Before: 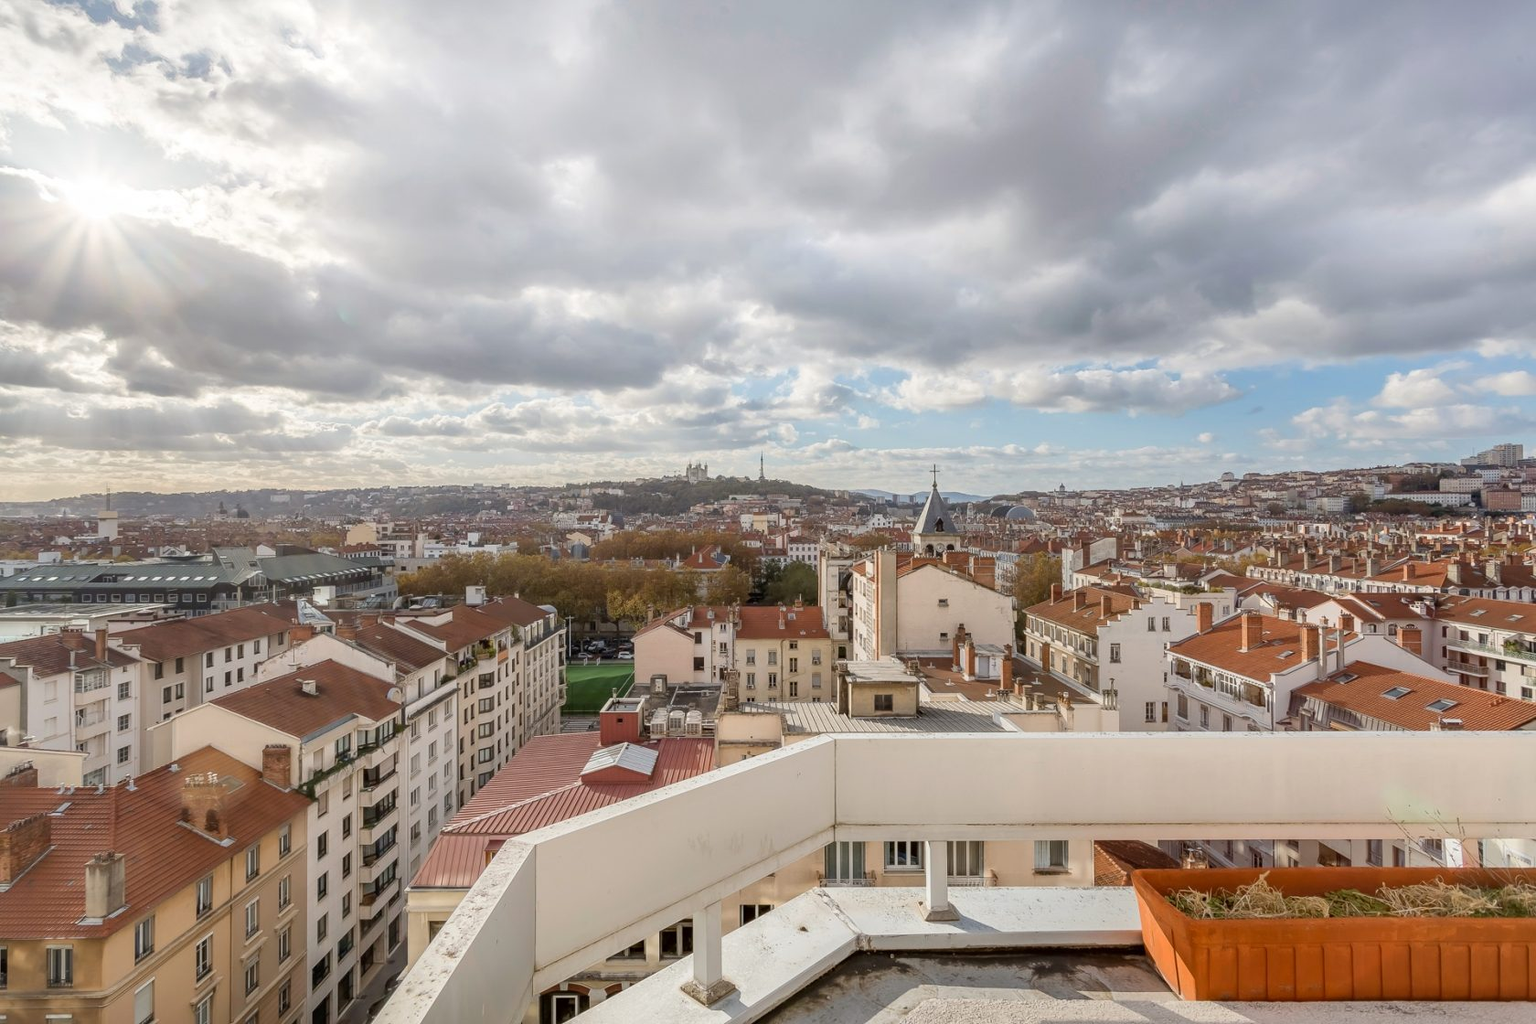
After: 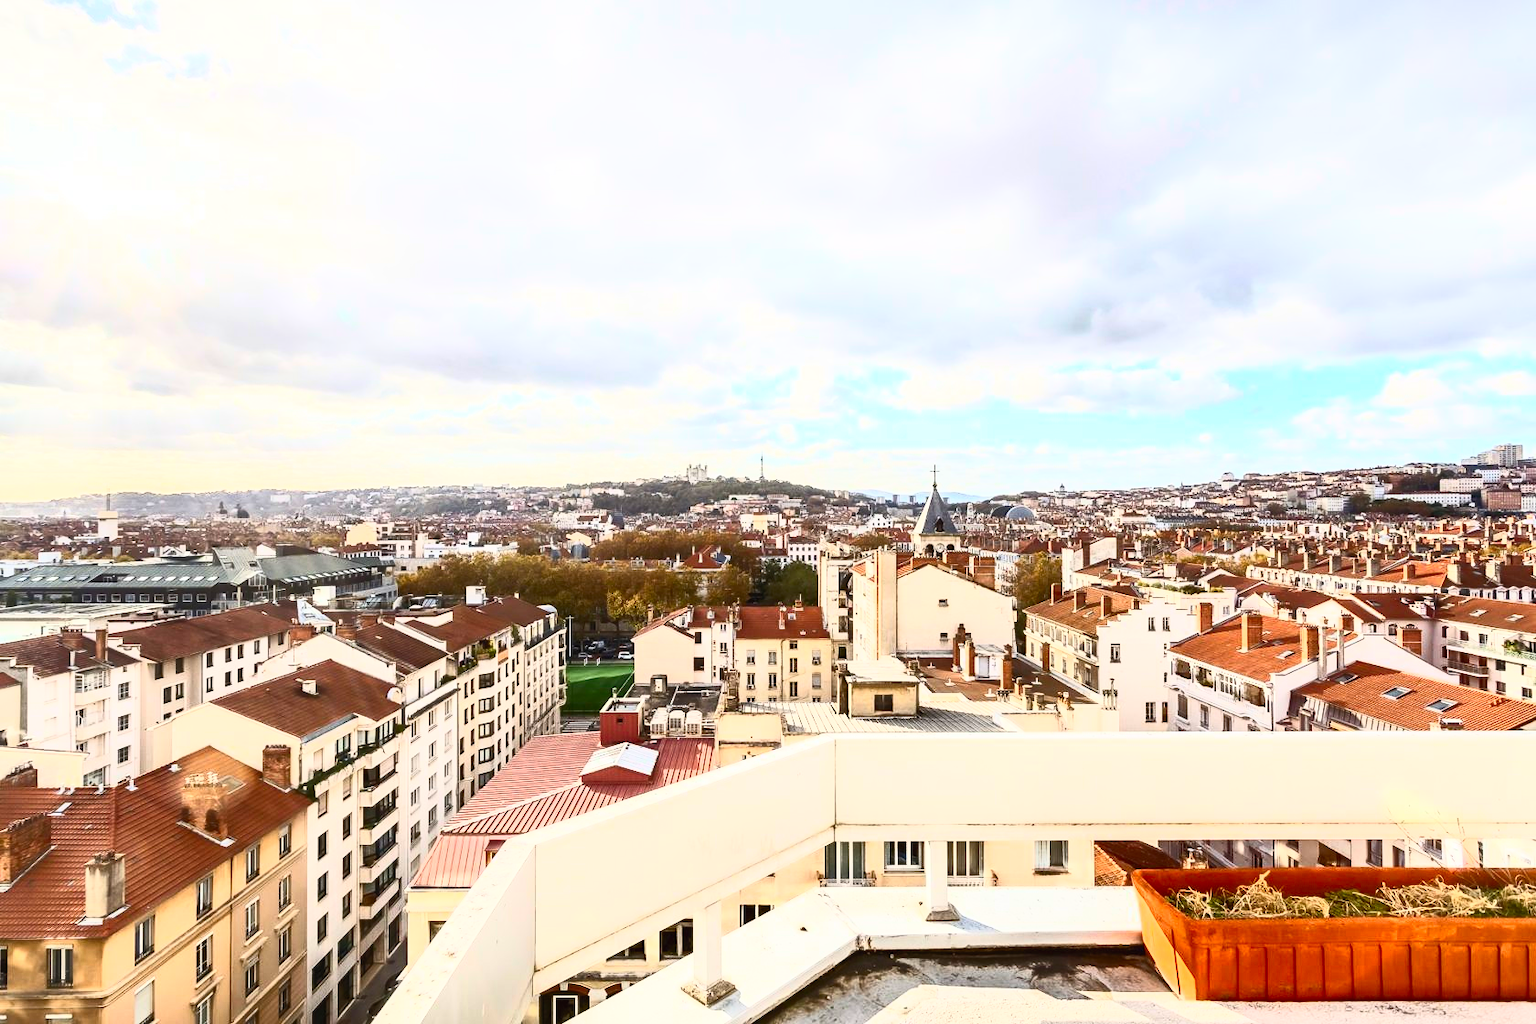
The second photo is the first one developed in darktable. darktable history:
contrast brightness saturation: contrast 0.844, brightness 0.586, saturation 0.603
